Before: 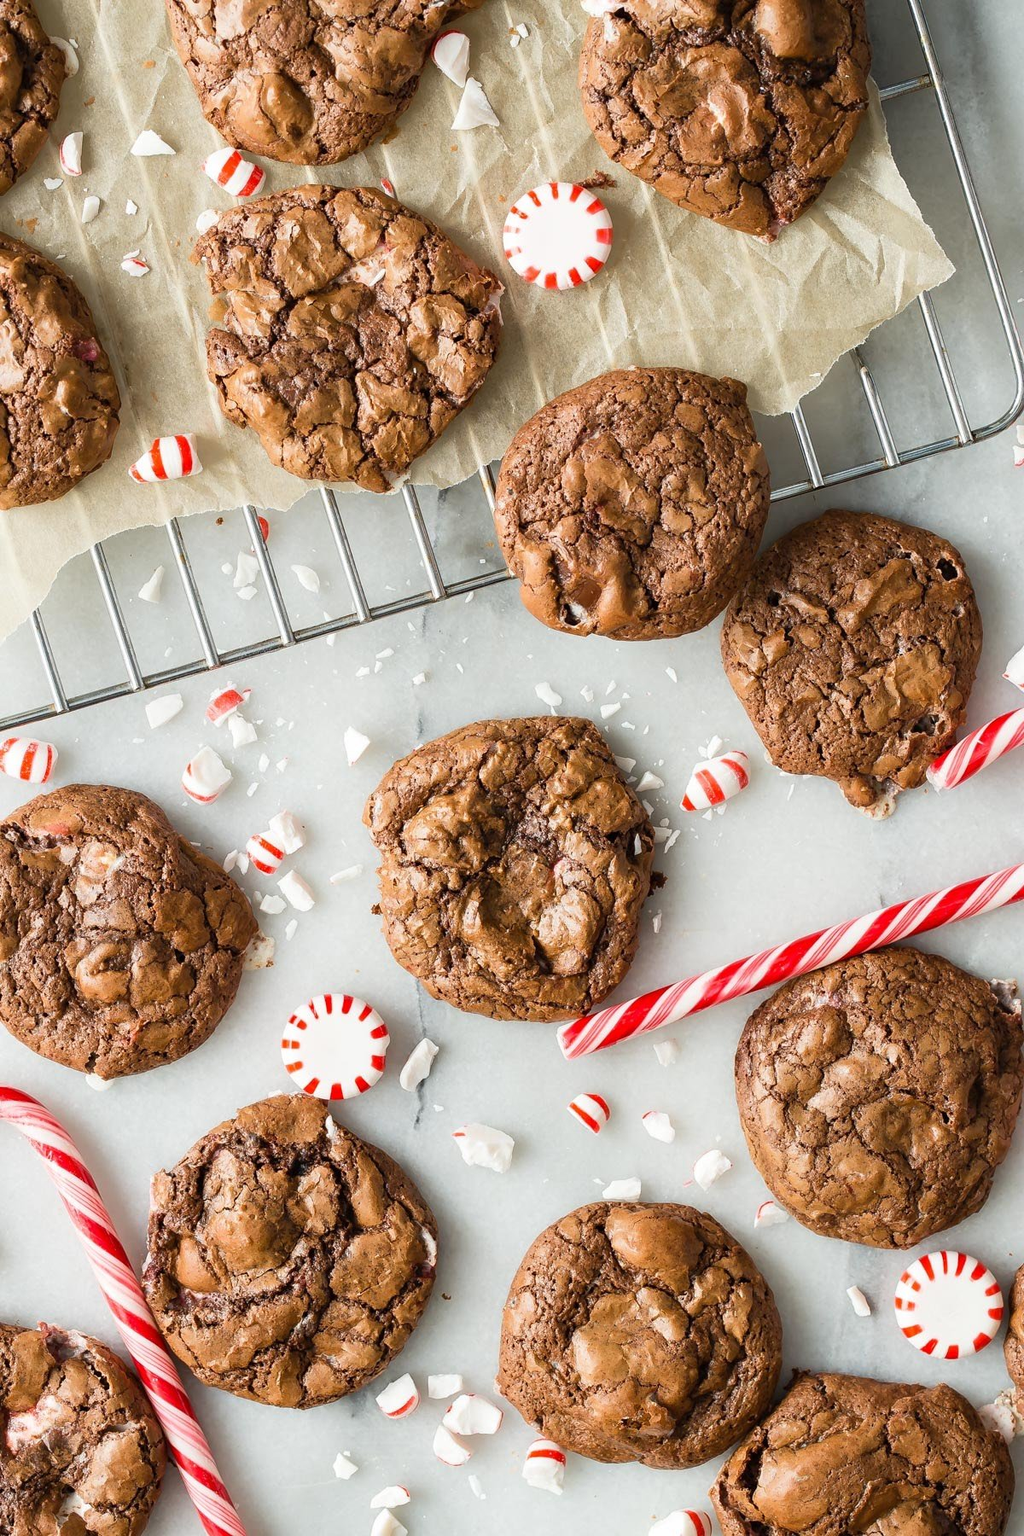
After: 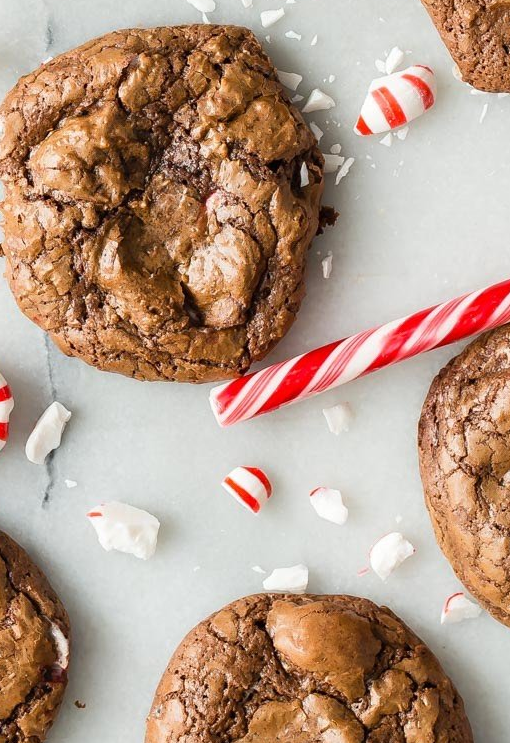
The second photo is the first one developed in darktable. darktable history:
crop: left 36.938%, top 45.3%, right 20.484%, bottom 13.406%
